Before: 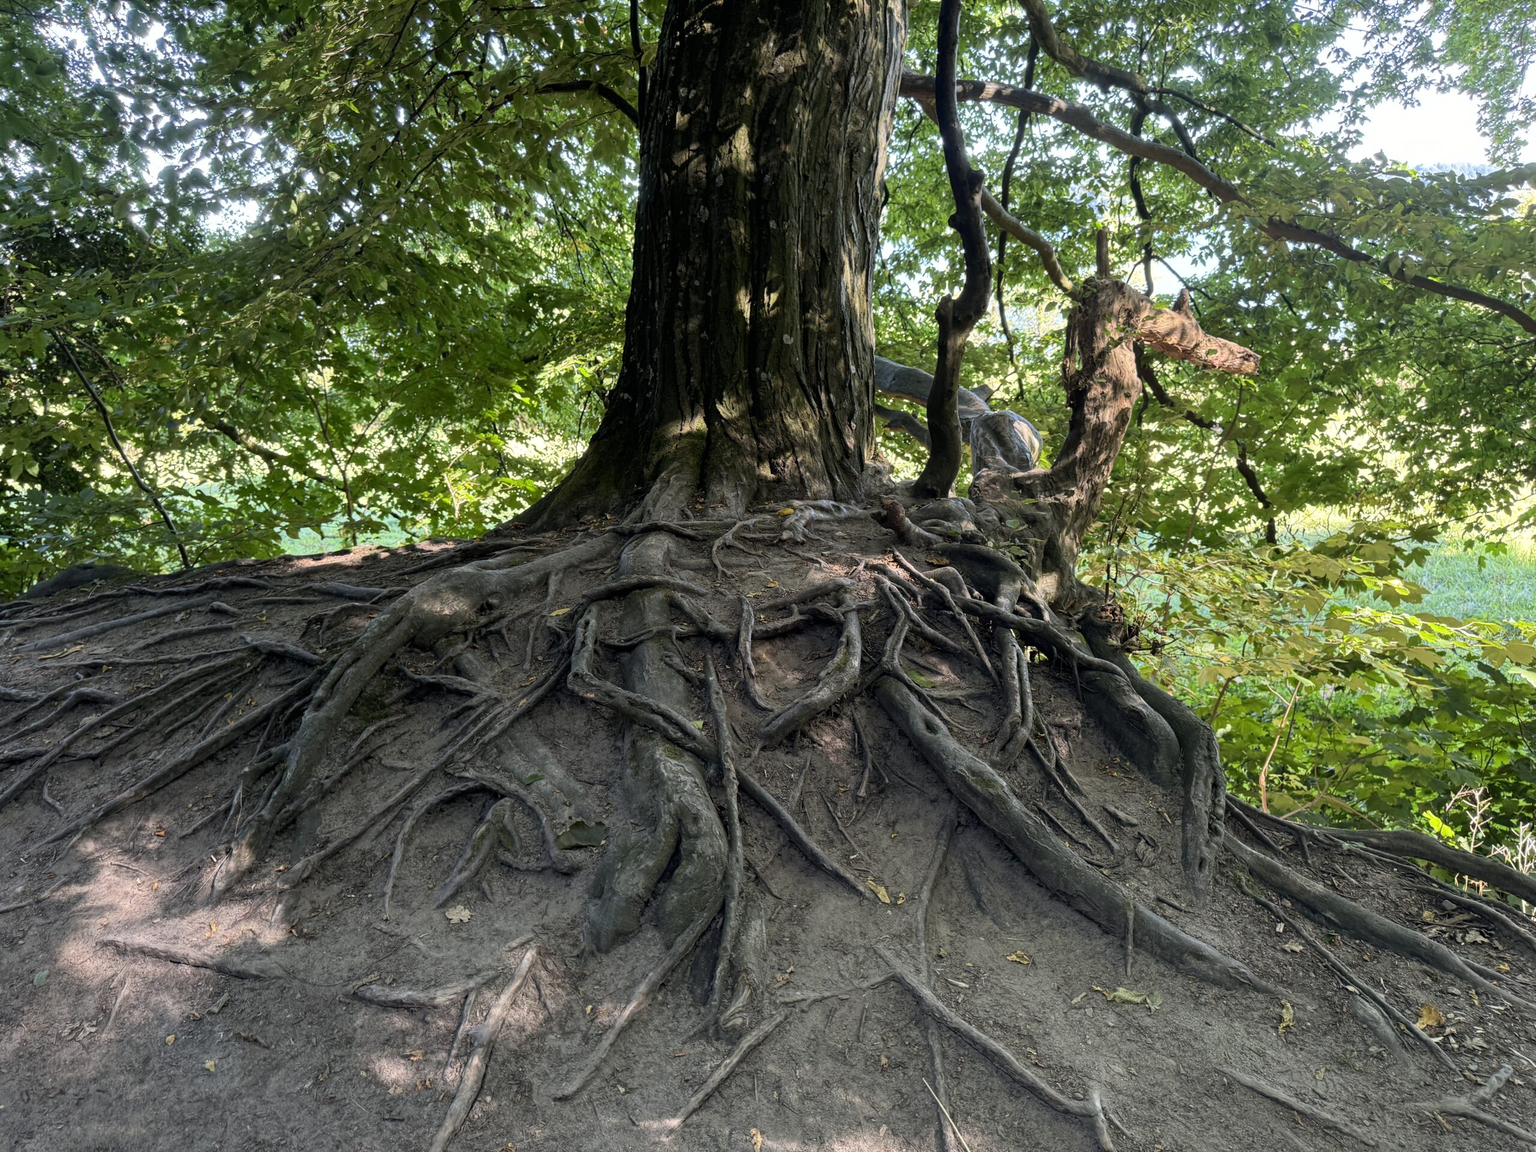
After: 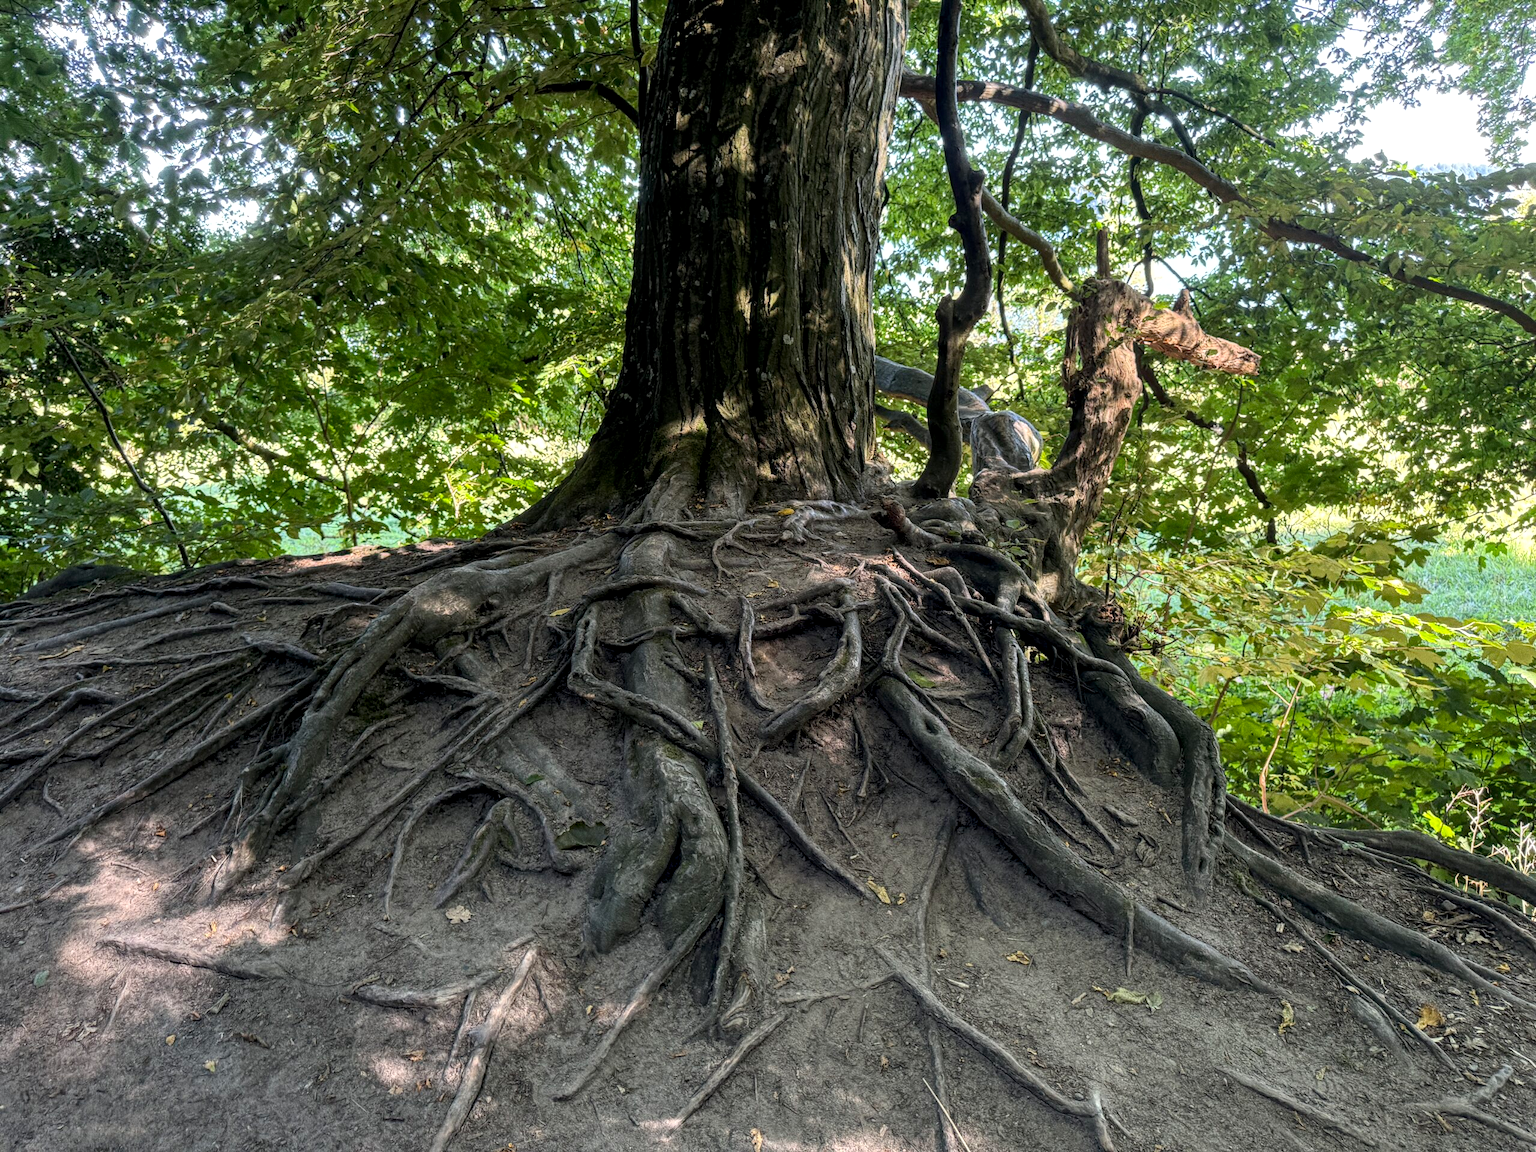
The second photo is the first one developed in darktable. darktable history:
grain: coarseness 0.09 ISO
local contrast: detail 130%
